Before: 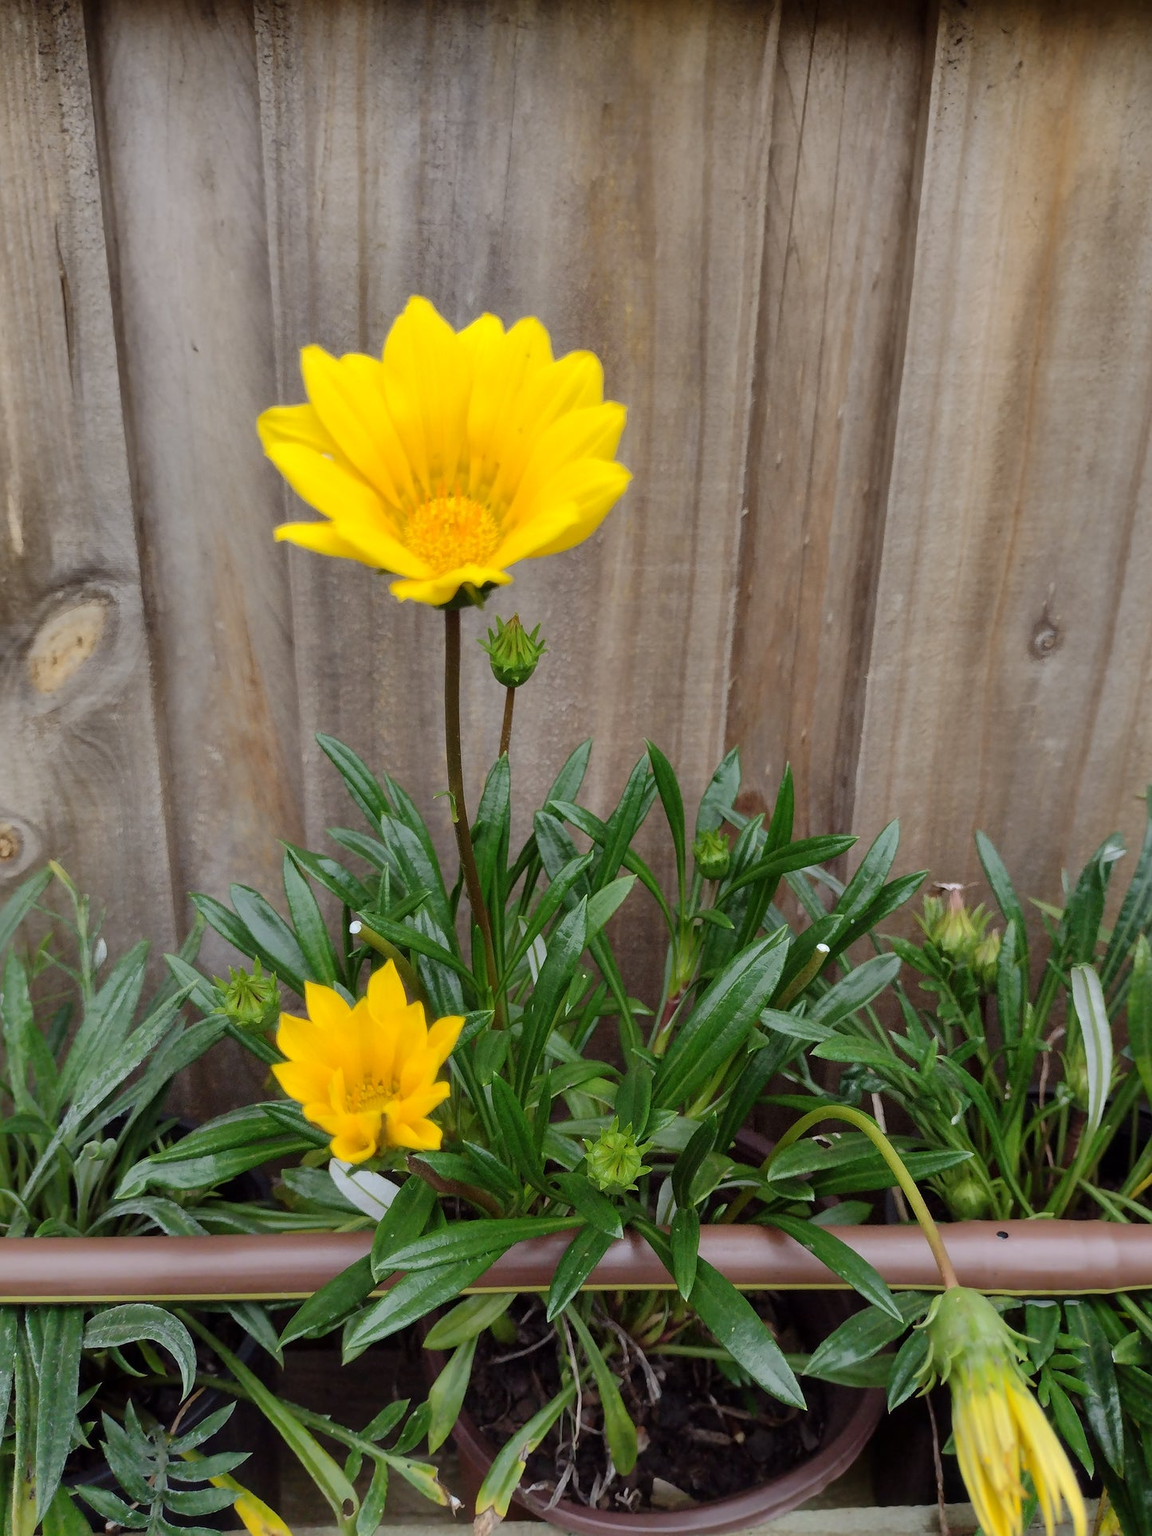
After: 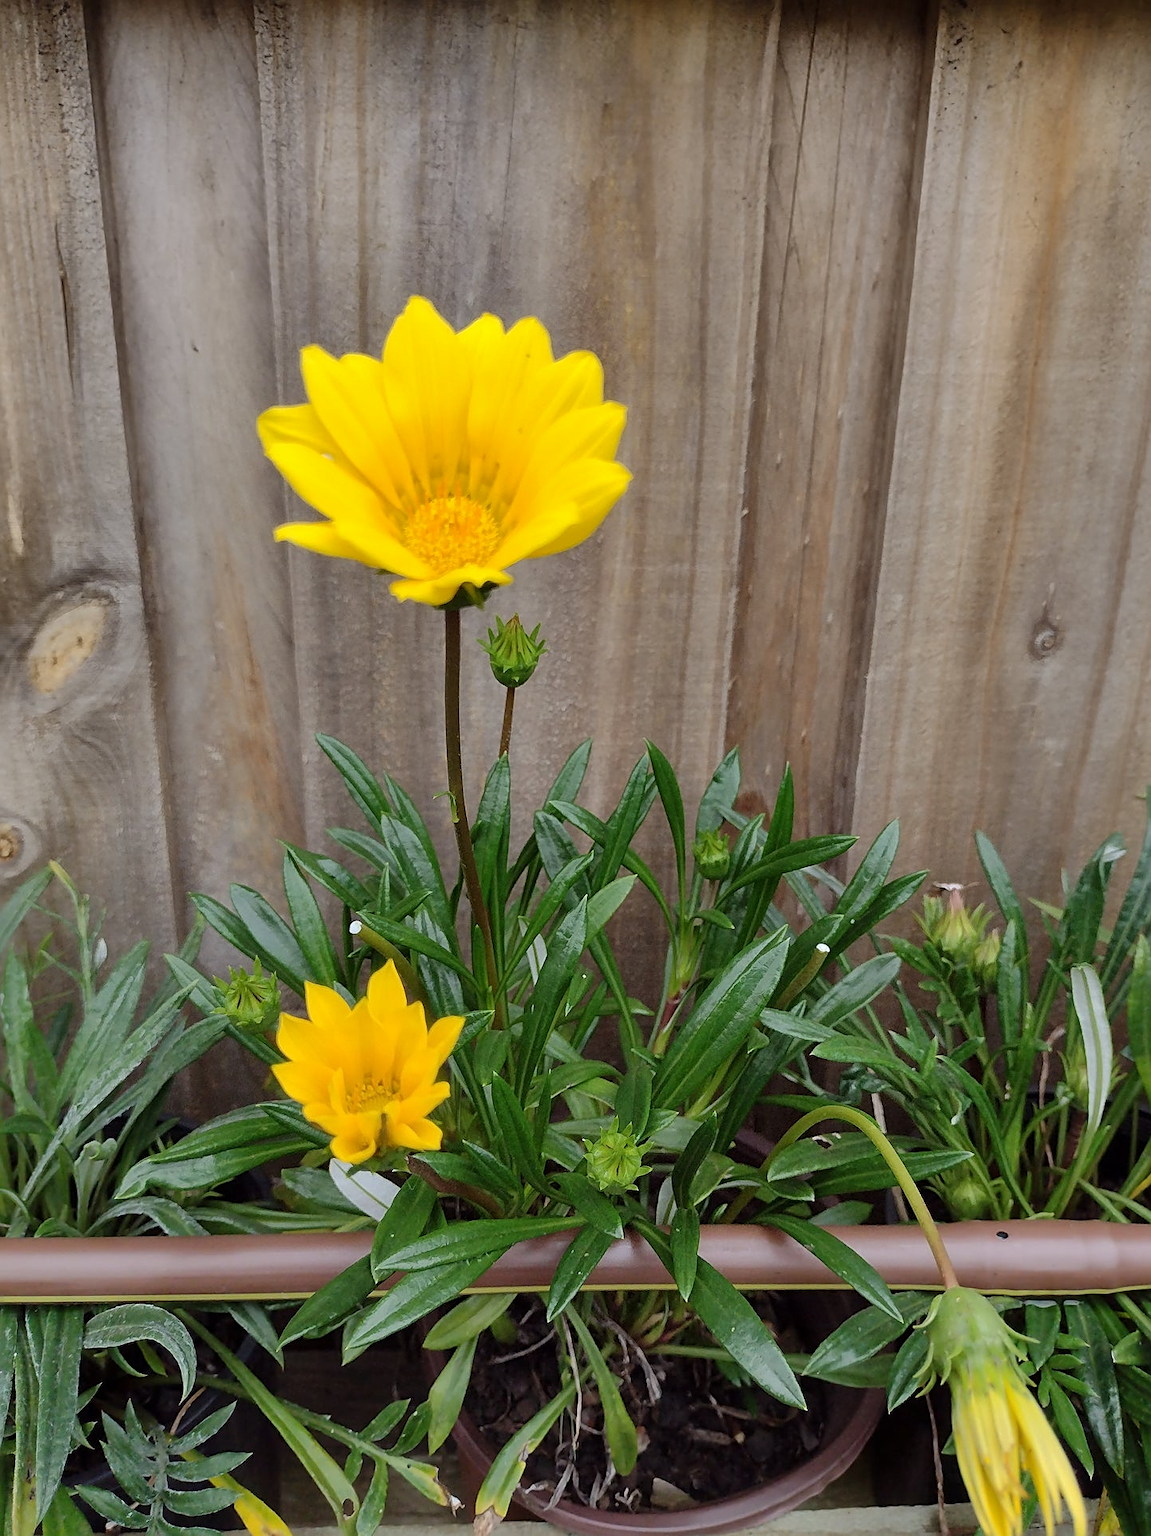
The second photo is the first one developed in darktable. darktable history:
sharpen: on, module defaults
shadows and highlights: radius 126.46, shadows 30.41, highlights -31.19, low approximation 0.01, soften with gaussian
